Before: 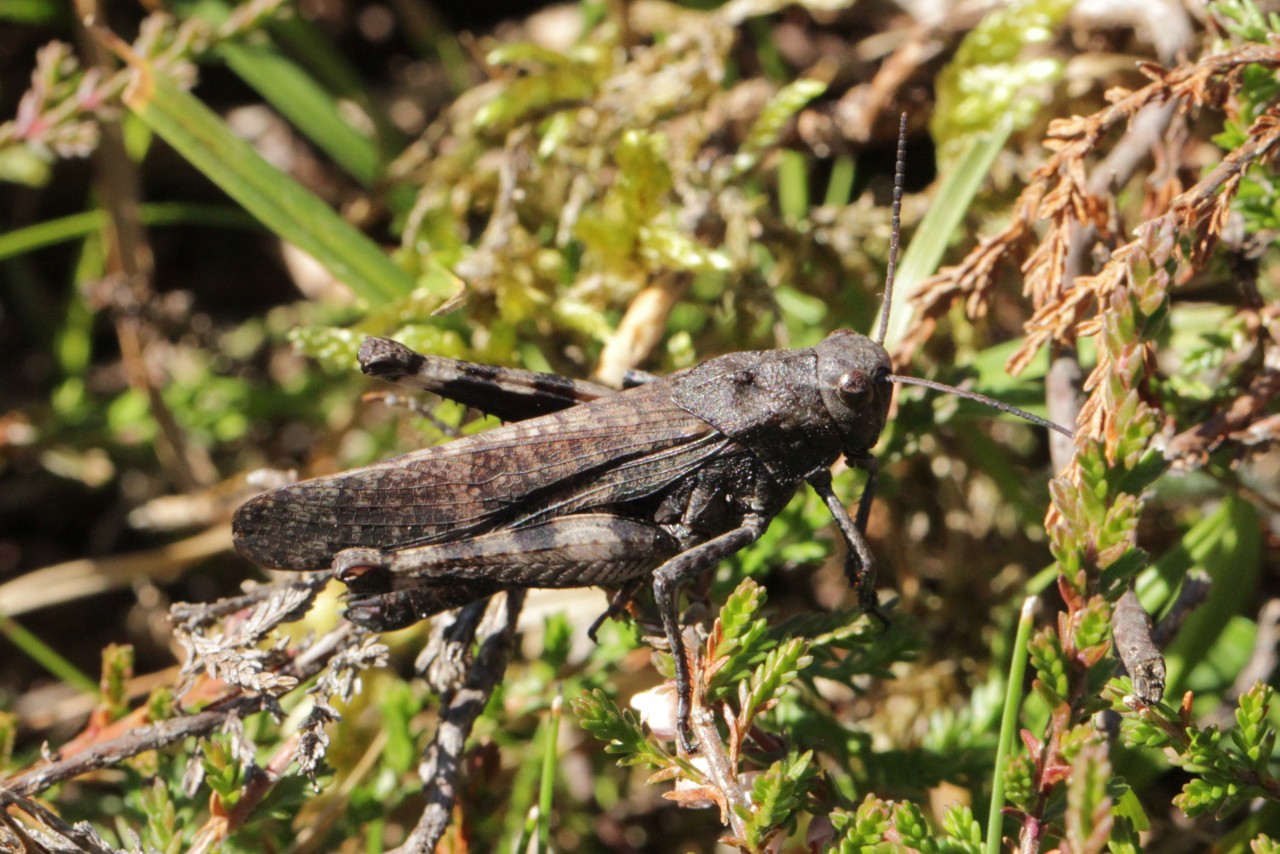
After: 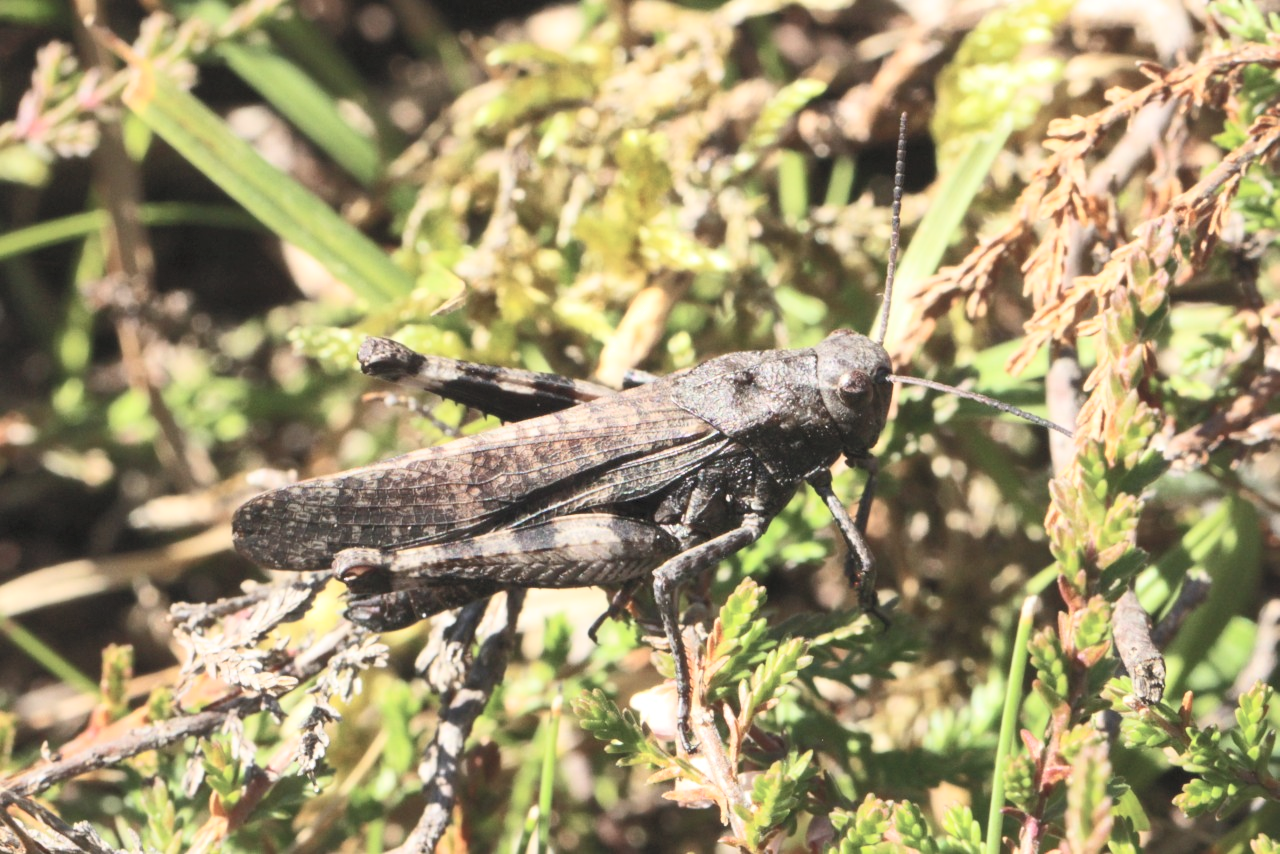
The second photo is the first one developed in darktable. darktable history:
contrast brightness saturation: contrast 0.419, brightness 0.556, saturation -0.189
shadows and highlights: highlights color adjustment 31.52%
tone equalizer: on, module defaults
